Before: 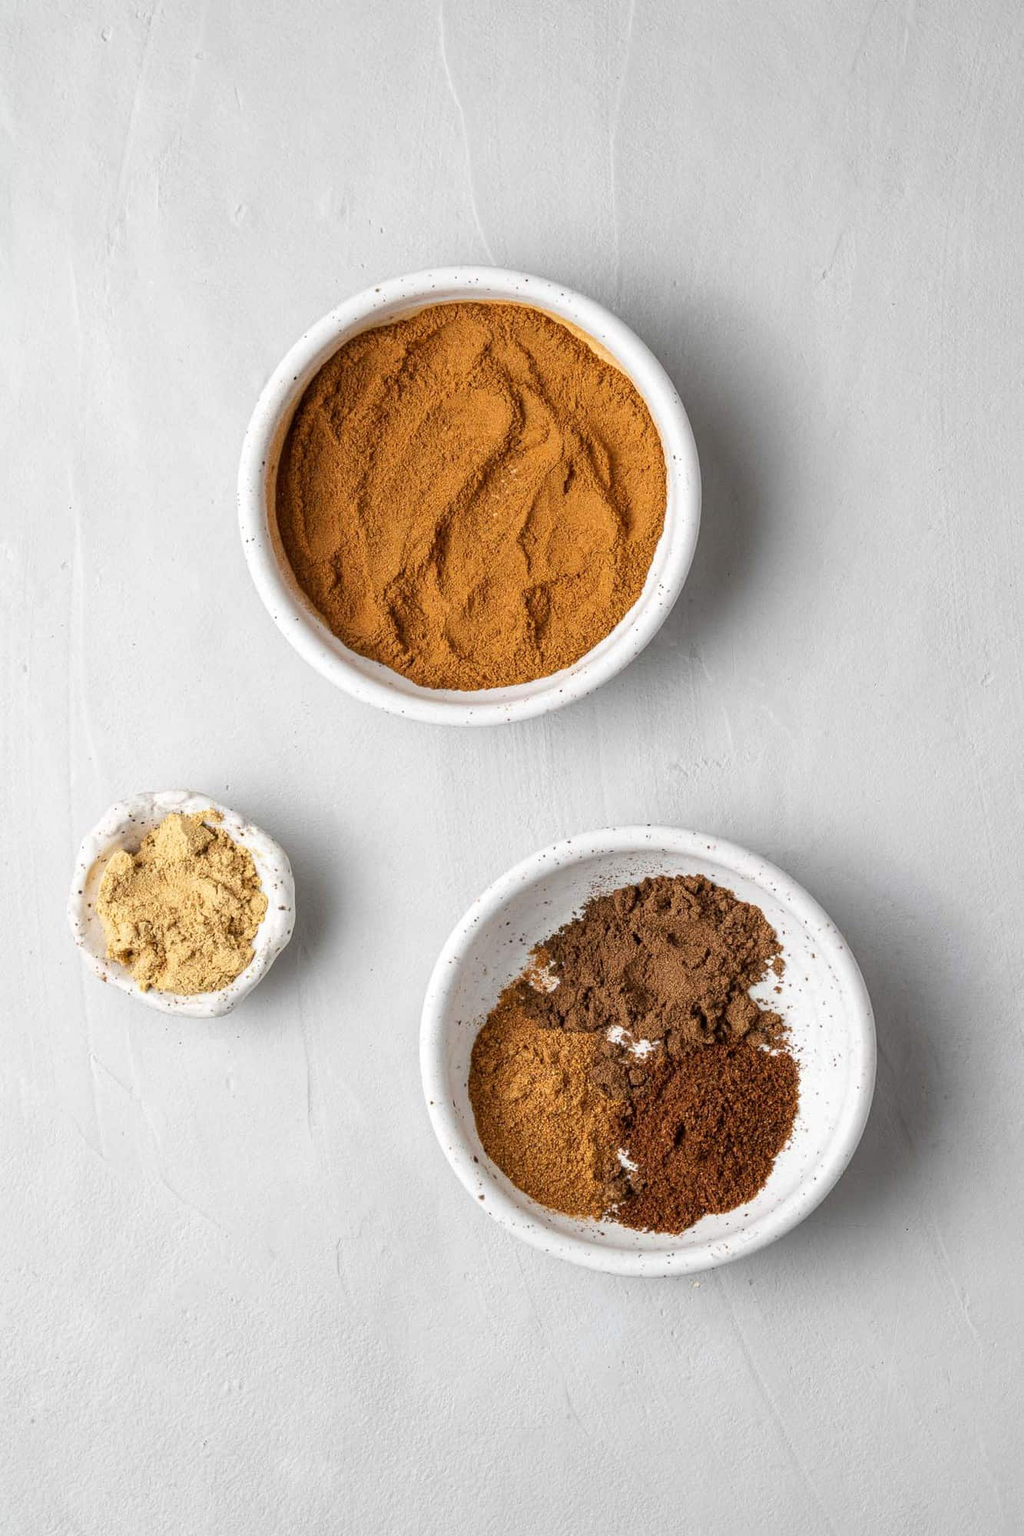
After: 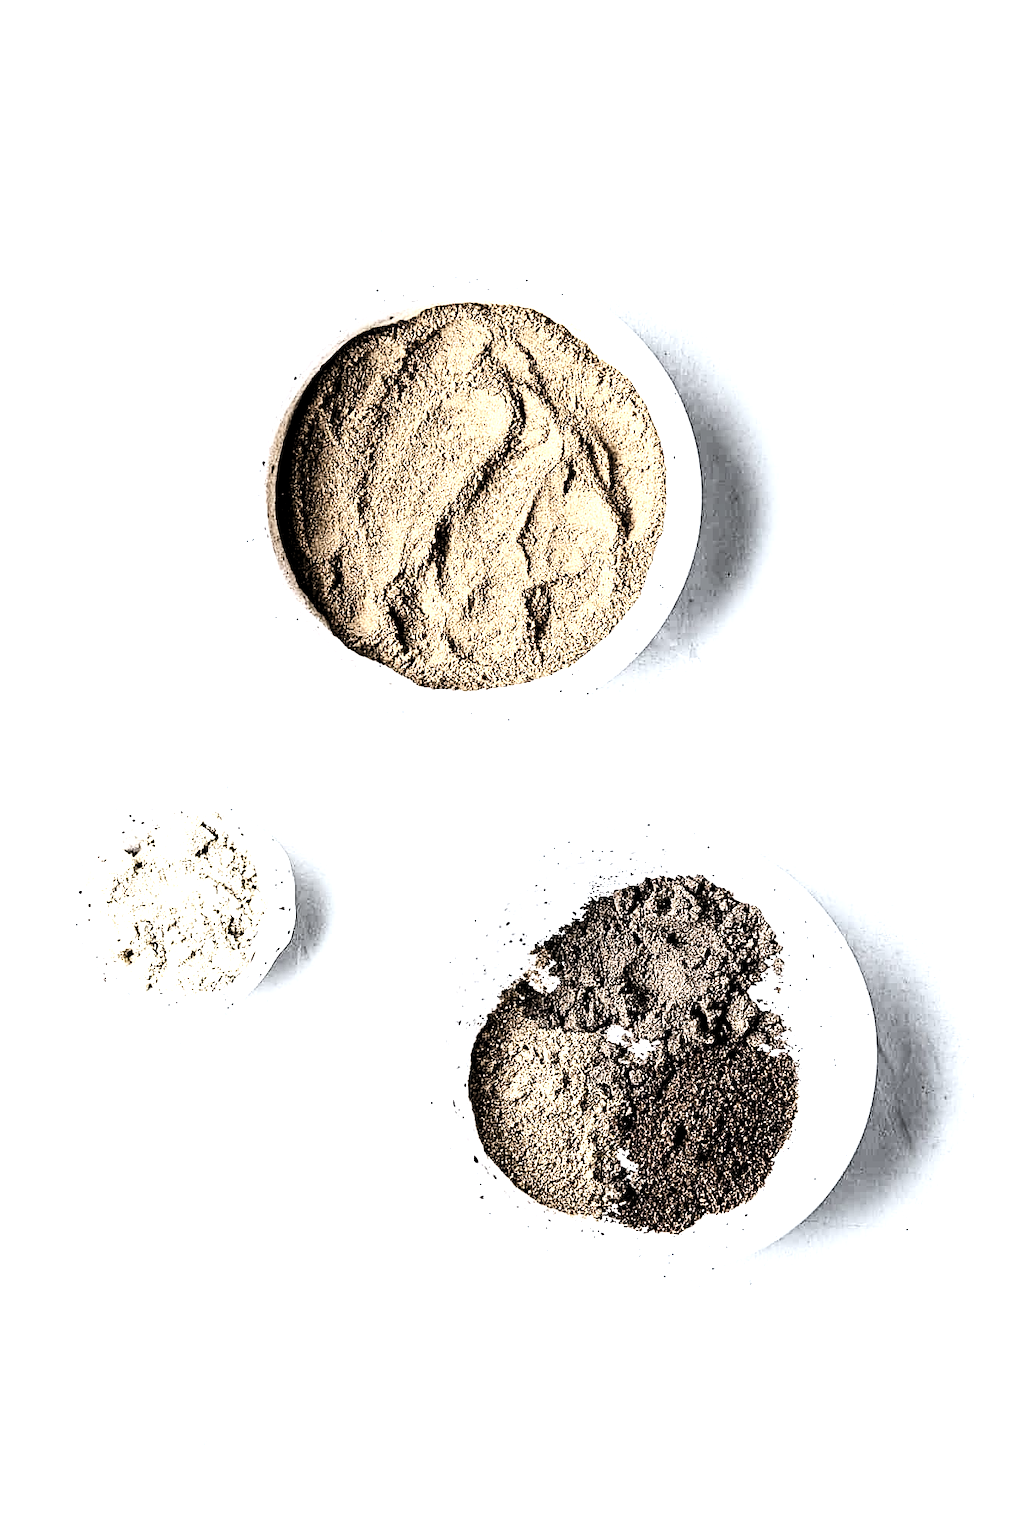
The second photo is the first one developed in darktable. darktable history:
levels: levels [0.182, 0.542, 0.902]
filmic rgb: black relative exposure -7.65 EV, white relative exposure 3.98 EV, hardness 4.02, contrast 1.094, highlights saturation mix -31.43%, preserve chrominance no, color science v5 (2021), contrast in shadows safe, contrast in highlights safe
contrast brightness saturation: contrast 0.615, brightness 0.329, saturation 0.135
color calibration: x 0.381, y 0.391, temperature 4086.72 K
exposure: black level correction 0.001, exposure 0.5 EV, compensate highlight preservation false
local contrast: mode bilateral grid, contrast 15, coarseness 35, detail 105%, midtone range 0.2
sharpen: on, module defaults
